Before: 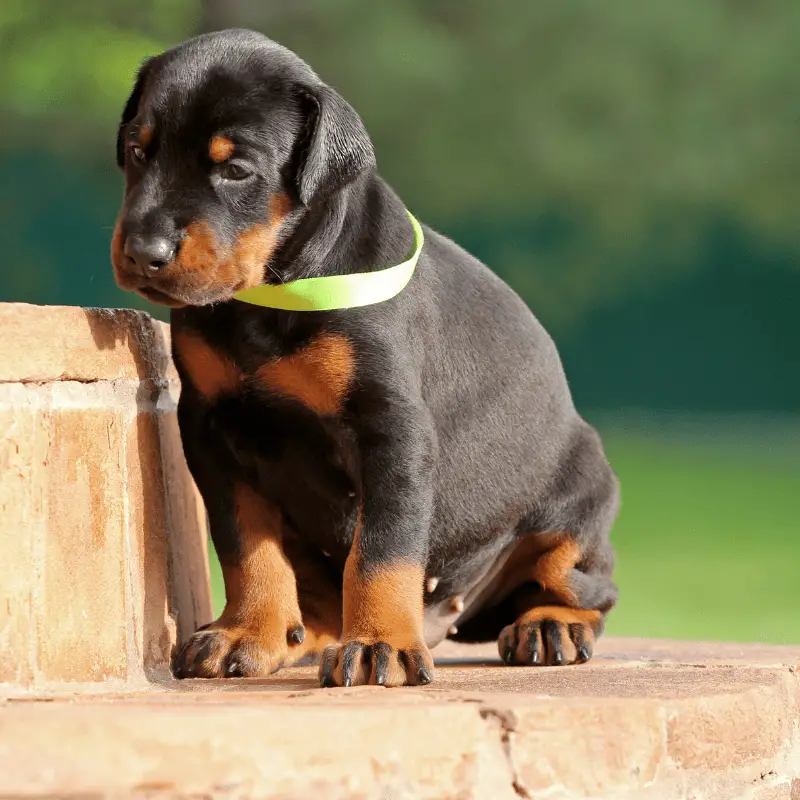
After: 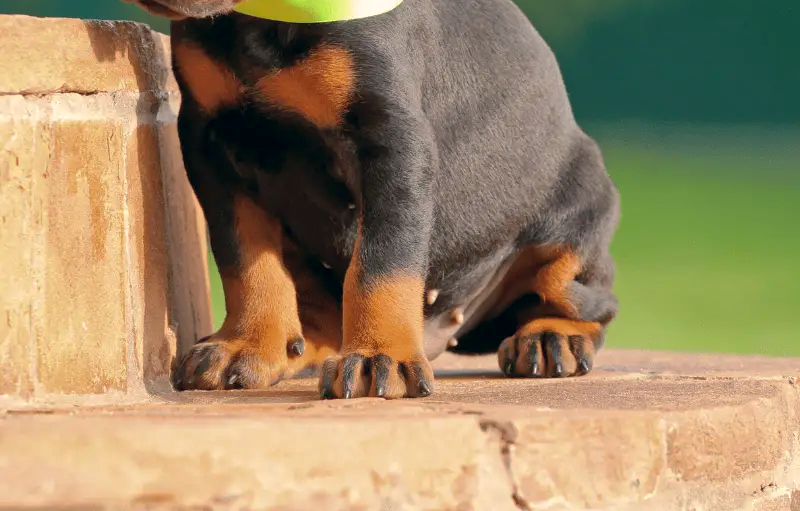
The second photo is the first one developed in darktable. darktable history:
crop and rotate: top 36.005%
shadows and highlights: on, module defaults
color zones: curves: ch0 [(0, 0.5) (0.143, 0.5) (0.286, 0.5) (0.429, 0.5) (0.62, 0.489) (0.714, 0.445) (0.844, 0.496) (1, 0.5)]; ch1 [(0, 0.5) (0.143, 0.5) (0.286, 0.5) (0.429, 0.5) (0.571, 0.5) (0.714, 0.523) (0.857, 0.5) (1, 0.5)]
color correction: highlights a* 5.41, highlights b* 5.3, shadows a* -4.6, shadows b* -4.99
